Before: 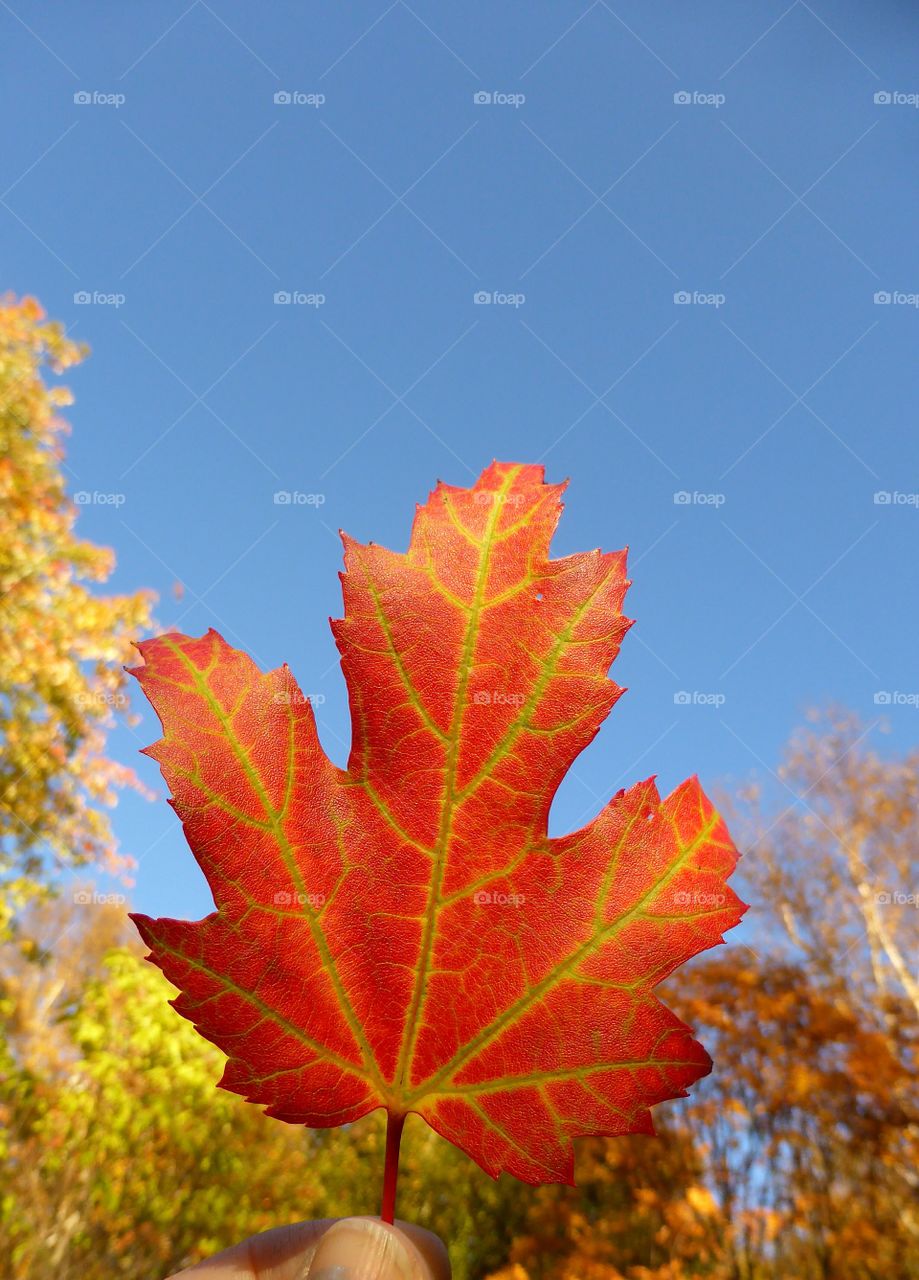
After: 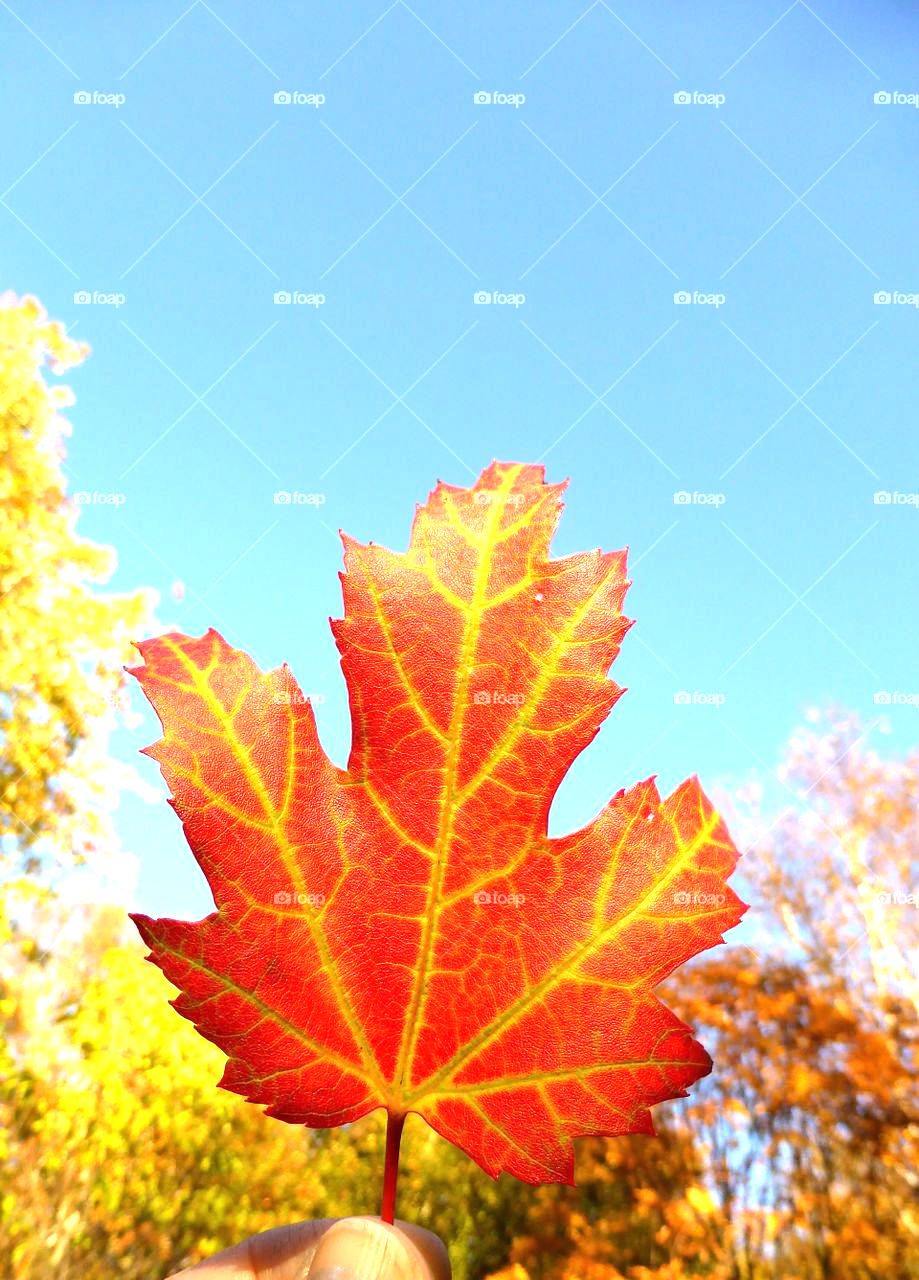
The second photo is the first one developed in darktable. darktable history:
exposure: black level correction 0, exposure 1 EV, compensate exposure bias true, compensate highlight preservation false
tone equalizer: -8 EV -0.43 EV, -7 EV -0.383 EV, -6 EV -0.32 EV, -5 EV -0.245 EV, -3 EV 0.206 EV, -2 EV 0.327 EV, -1 EV 0.386 EV, +0 EV 0.445 EV, edges refinement/feathering 500, mask exposure compensation -1.57 EV, preserve details no
